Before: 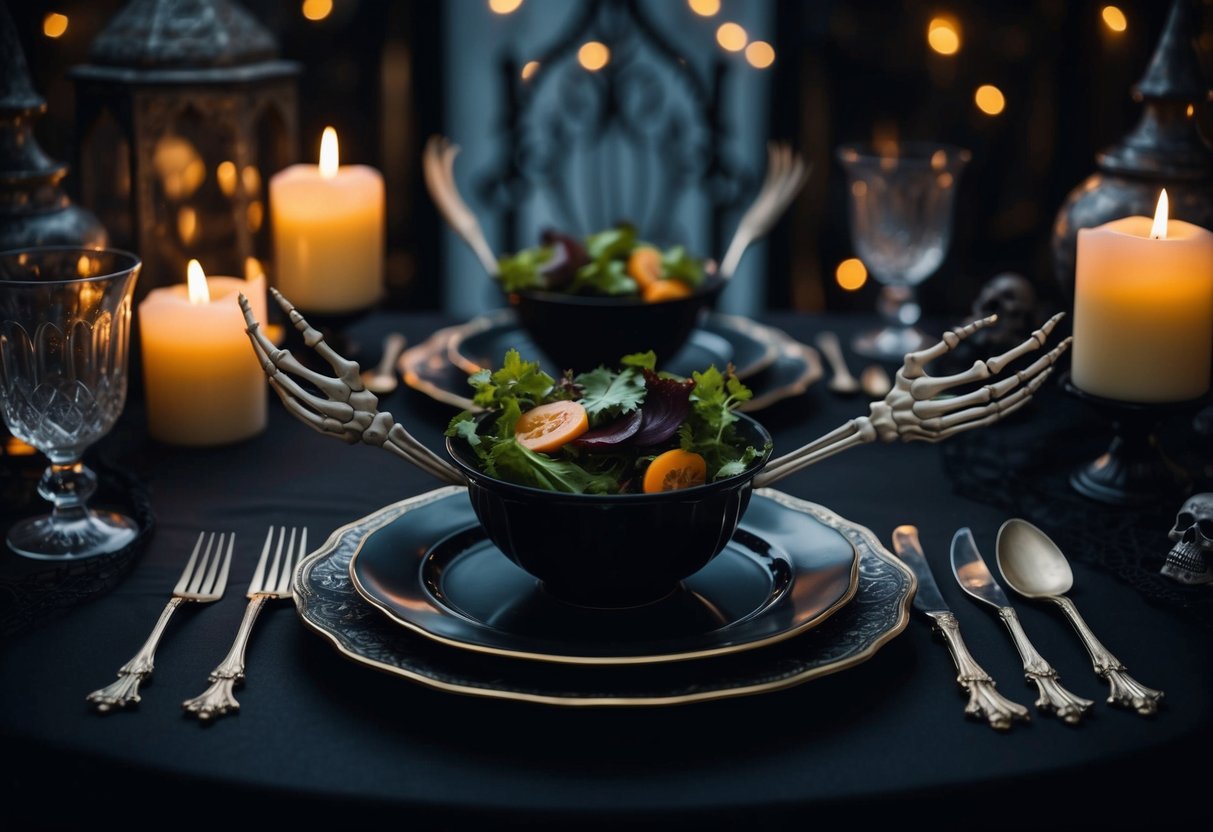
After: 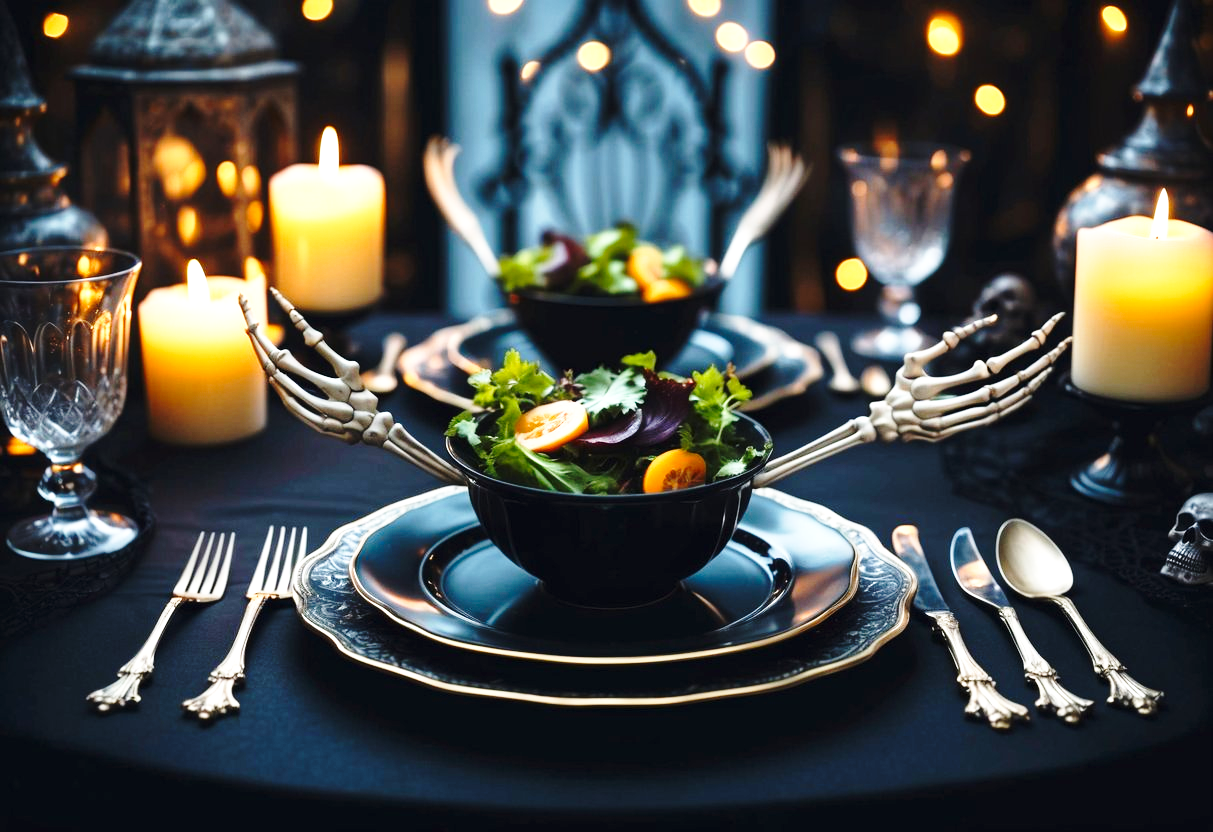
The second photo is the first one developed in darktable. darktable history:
base curve: curves: ch0 [(0, 0) (0.036, 0.037) (0.121, 0.228) (0.46, 0.76) (0.859, 0.983) (1, 1)], preserve colors none
exposure: black level correction 0, exposure 1 EV, compensate exposure bias true, compensate highlight preservation false
